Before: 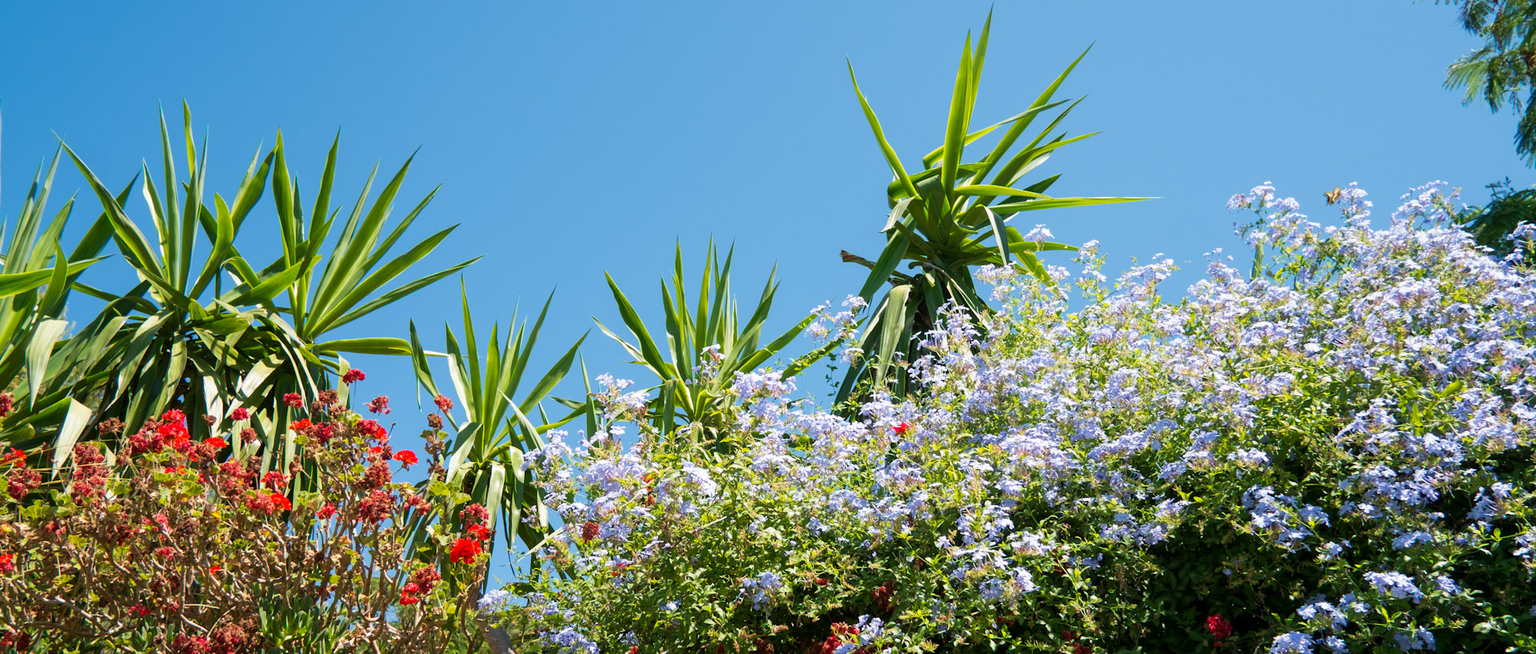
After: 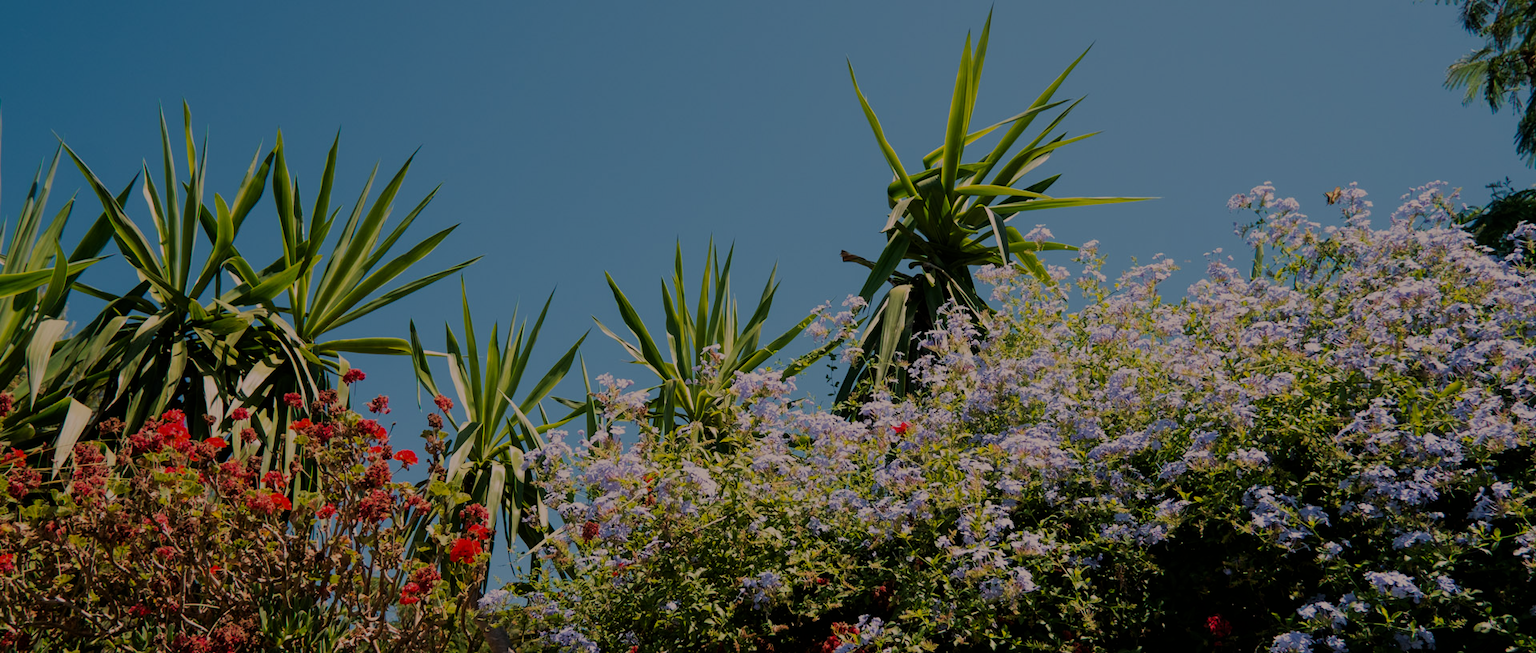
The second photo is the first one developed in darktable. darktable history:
filmic rgb: black relative exposure -7.65 EV, white relative exposure 4.56 EV, hardness 3.61
white balance: red 1.127, blue 0.943
exposure: exposure -1.468 EV, compensate highlight preservation false
